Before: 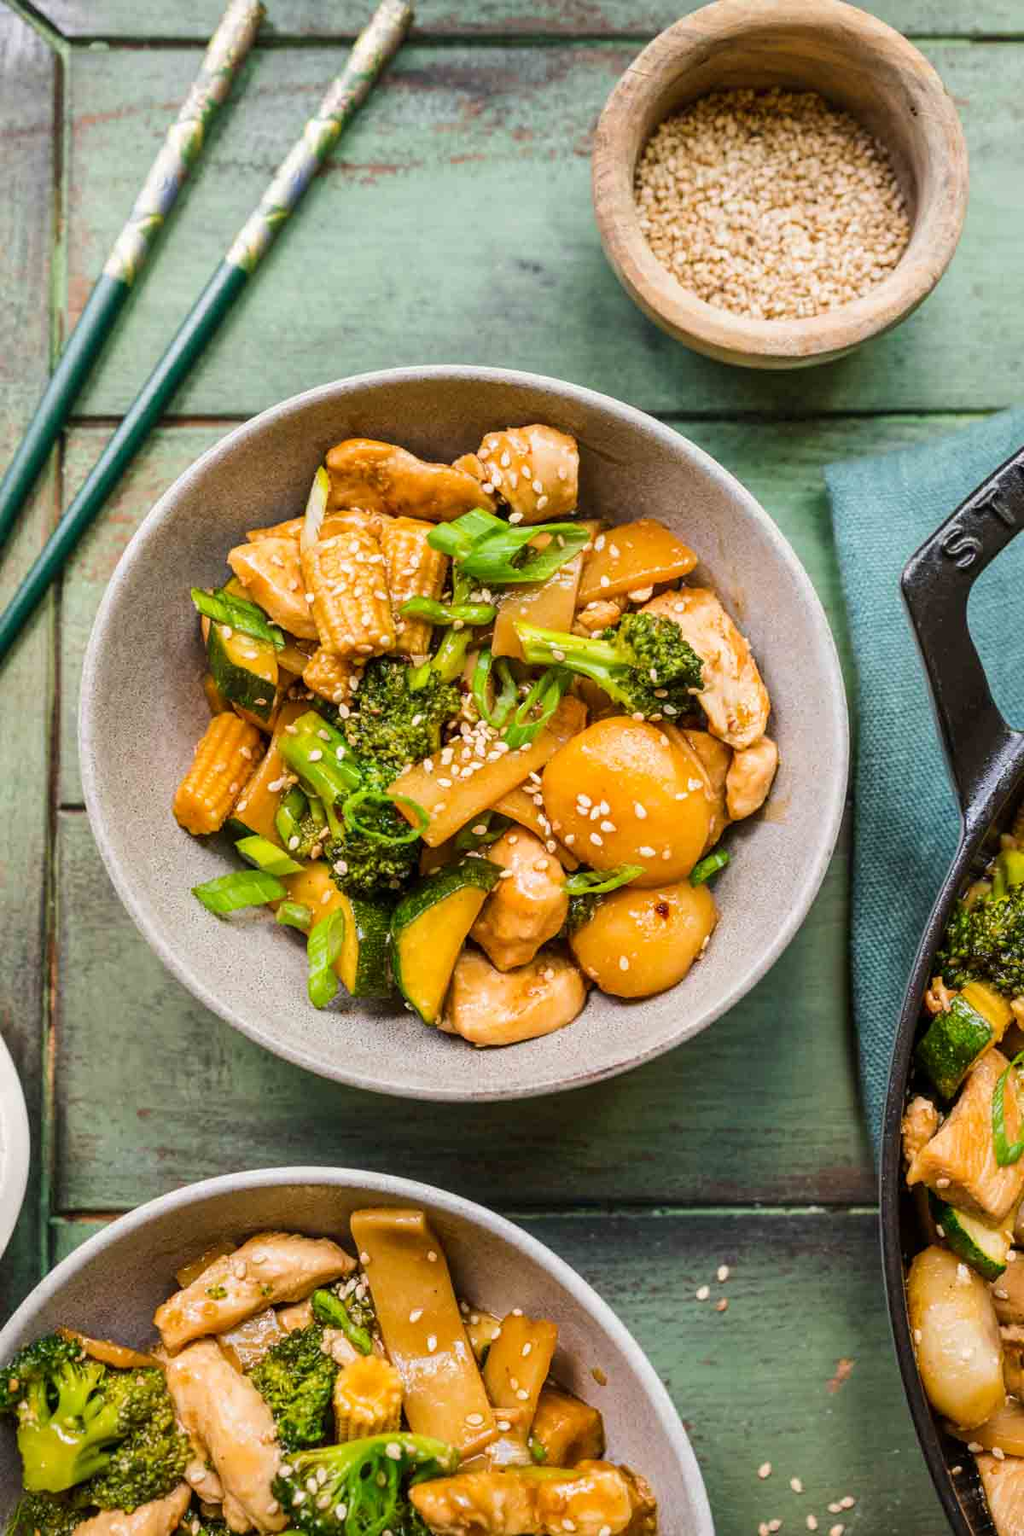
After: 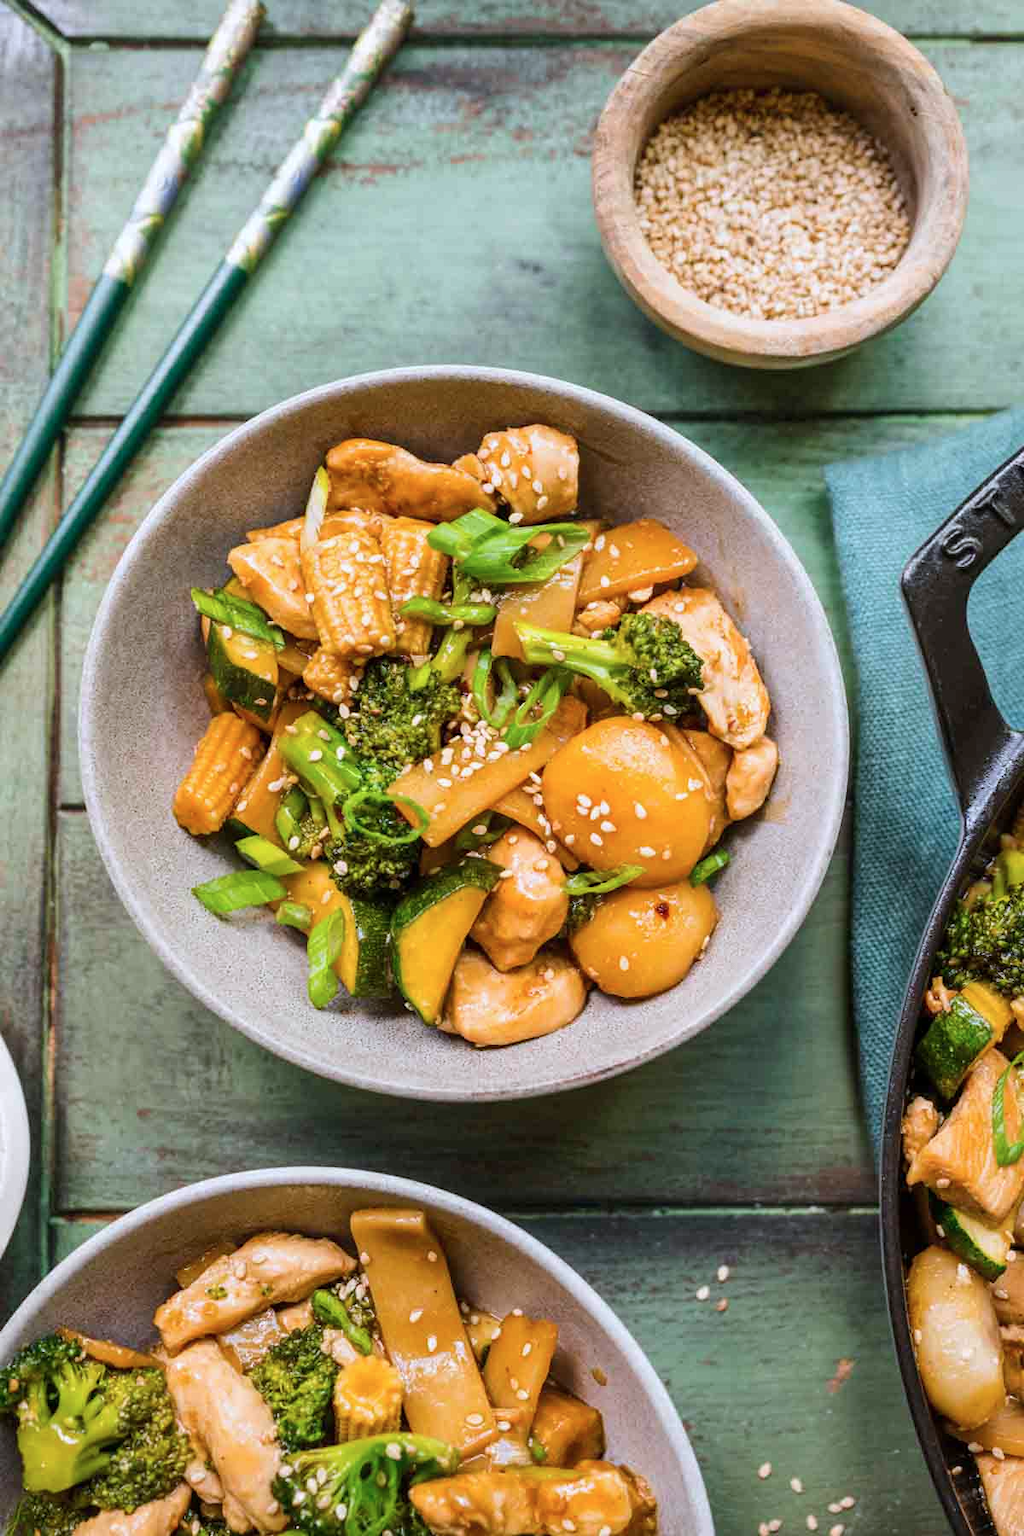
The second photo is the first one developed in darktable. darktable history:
color correction: highlights a* -0.783, highlights b* -9.21
